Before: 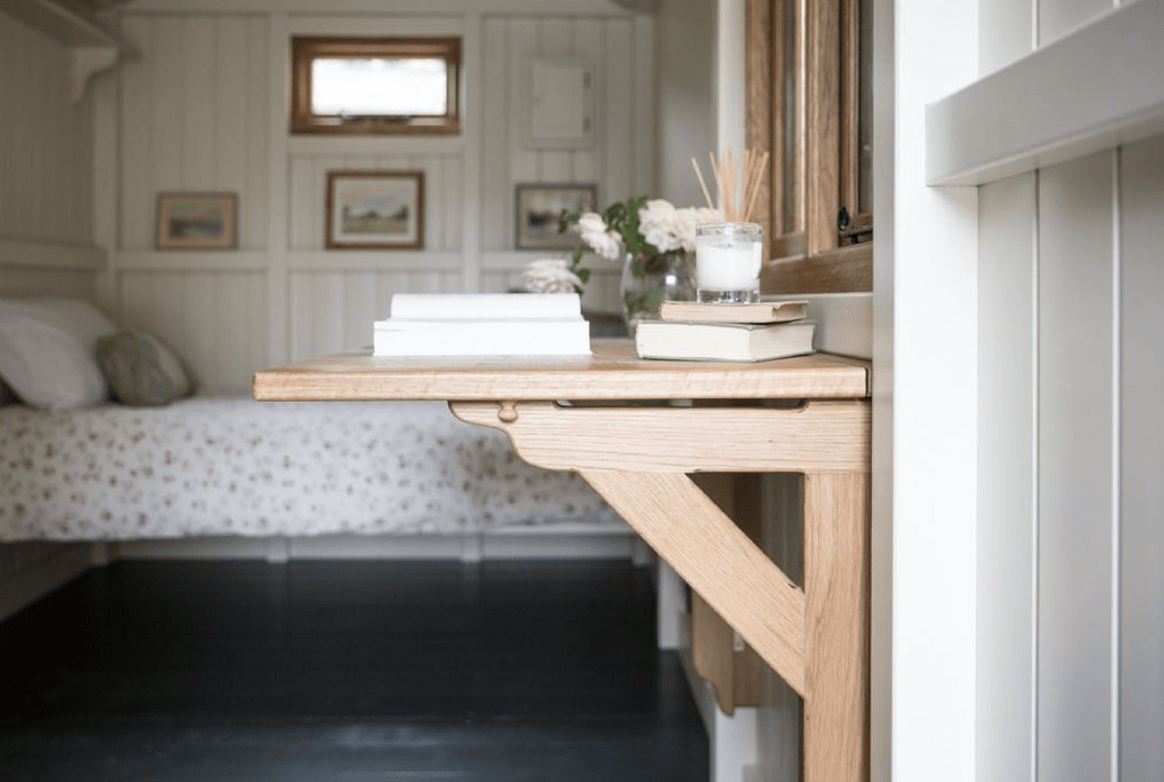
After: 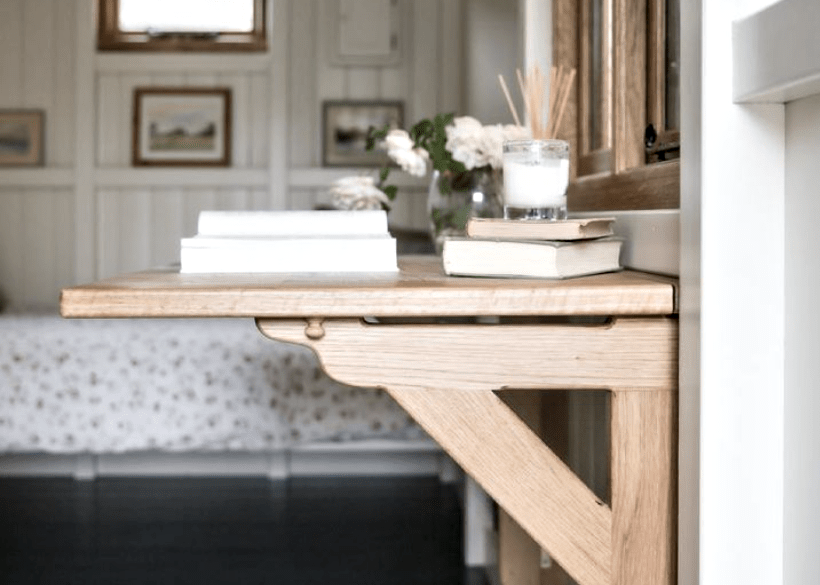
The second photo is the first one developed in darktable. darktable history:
crop and rotate: left 16.655%, top 10.64%, right 12.835%, bottom 14.447%
contrast equalizer: y [[0.513, 0.565, 0.608, 0.562, 0.512, 0.5], [0.5 ×6], [0.5, 0.5, 0.5, 0.528, 0.598, 0.658], [0 ×6], [0 ×6]]
